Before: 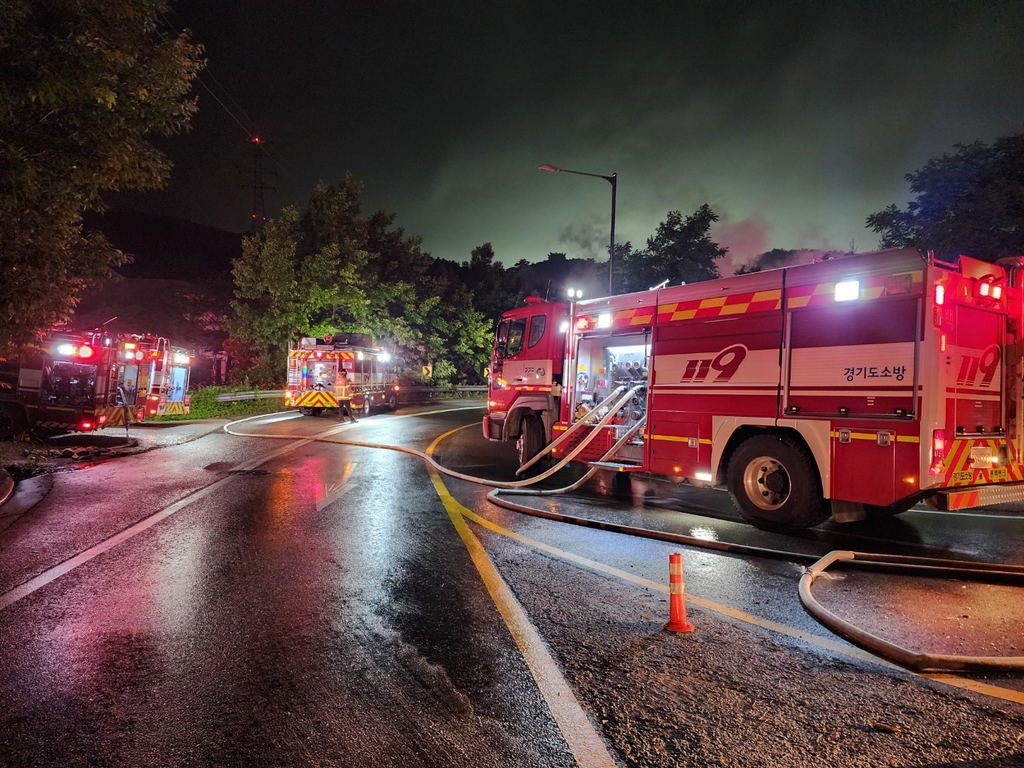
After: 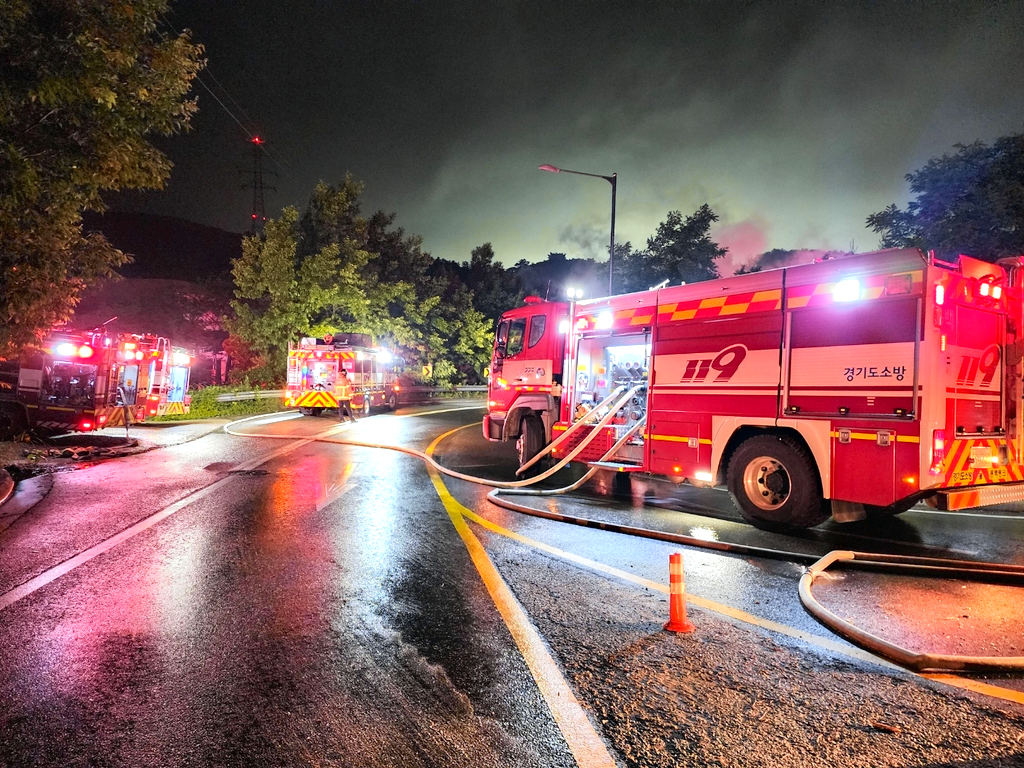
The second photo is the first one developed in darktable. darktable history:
exposure: exposure 1 EV, compensate highlight preservation false
tone curve: curves: ch0 [(0, 0) (0.07, 0.052) (0.23, 0.254) (0.486, 0.53) (0.822, 0.825) (0.994, 0.955)]; ch1 [(0, 0) (0.226, 0.261) (0.379, 0.442) (0.469, 0.472) (0.495, 0.495) (0.514, 0.504) (0.561, 0.568) (0.59, 0.612) (1, 1)]; ch2 [(0, 0) (0.269, 0.299) (0.459, 0.441) (0.498, 0.499) (0.523, 0.52) (0.551, 0.576) (0.629, 0.643) (0.659, 0.681) (0.718, 0.764) (1, 1)], color space Lab, independent channels, preserve colors none
